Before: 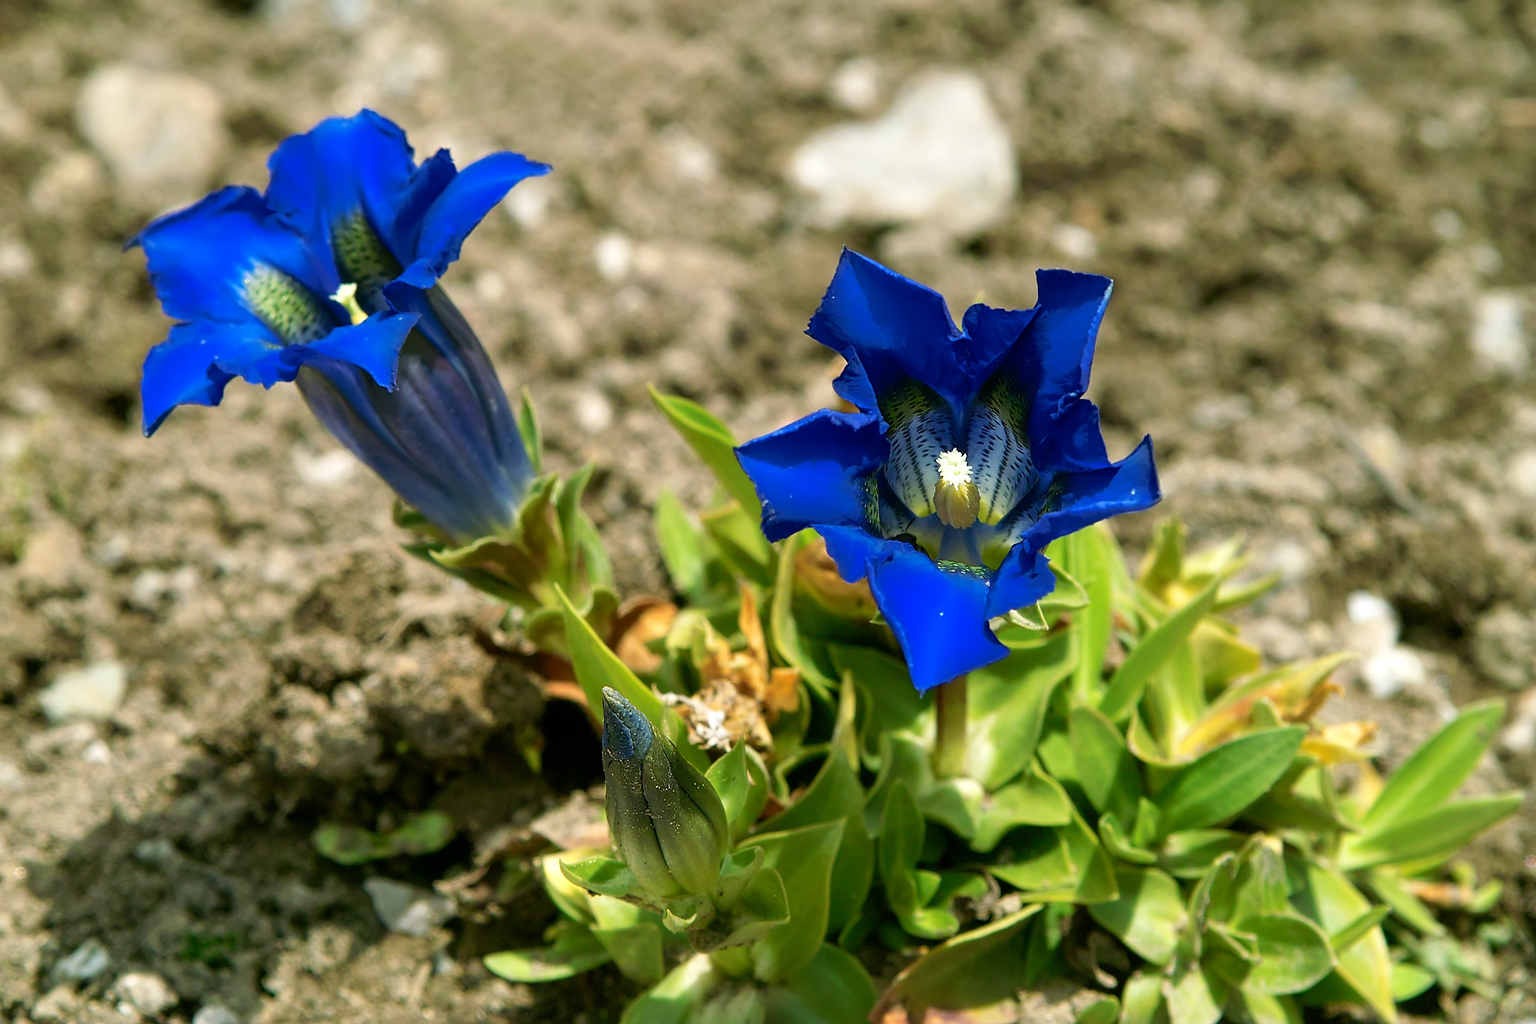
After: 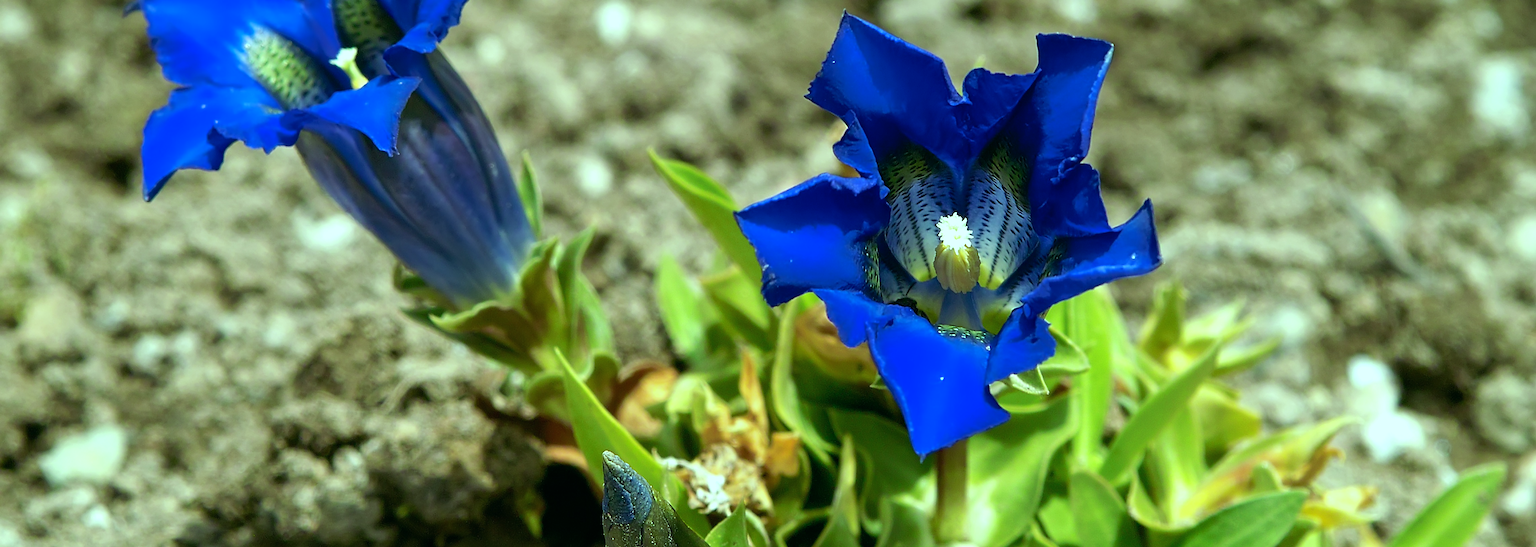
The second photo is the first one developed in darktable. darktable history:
crop and rotate: top 23.043%, bottom 23.437%
color balance: mode lift, gamma, gain (sRGB), lift [0.997, 0.979, 1.021, 1.011], gamma [1, 1.084, 0.916, 0.998], gain [1, 0.87, 1.13, 1.101], contrast 4.55%, contrast fulcrum 38.24%, output saturation 104.09%
